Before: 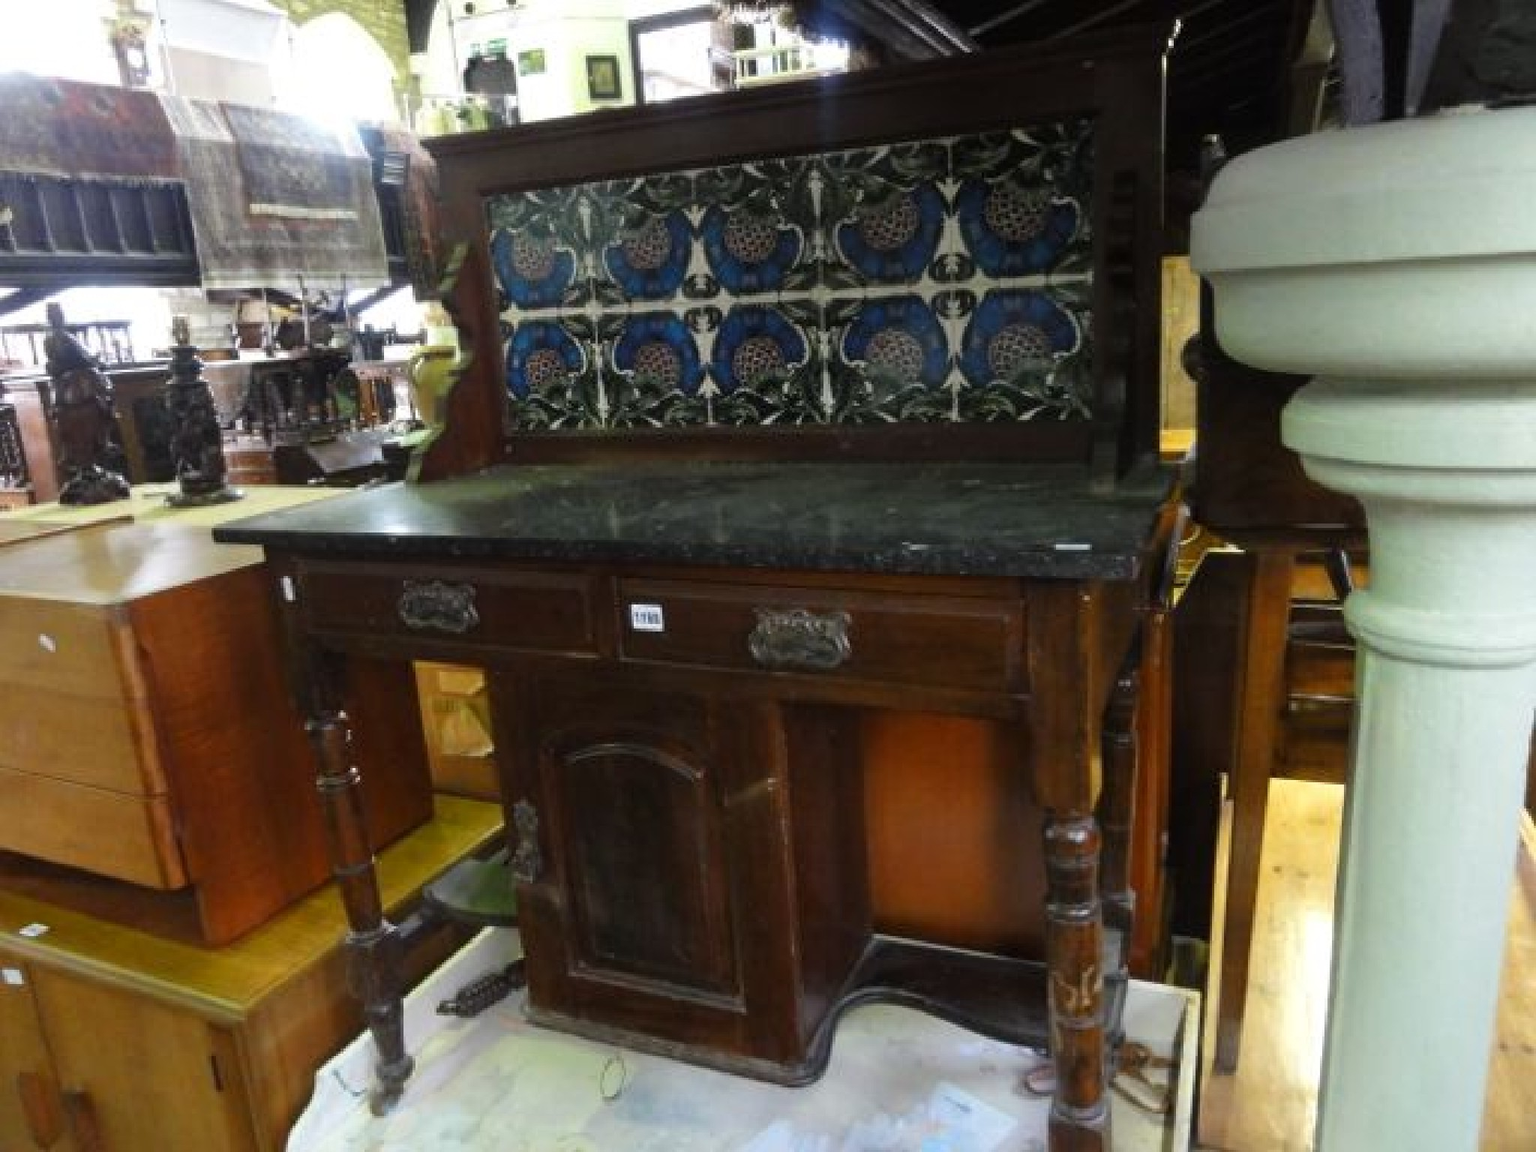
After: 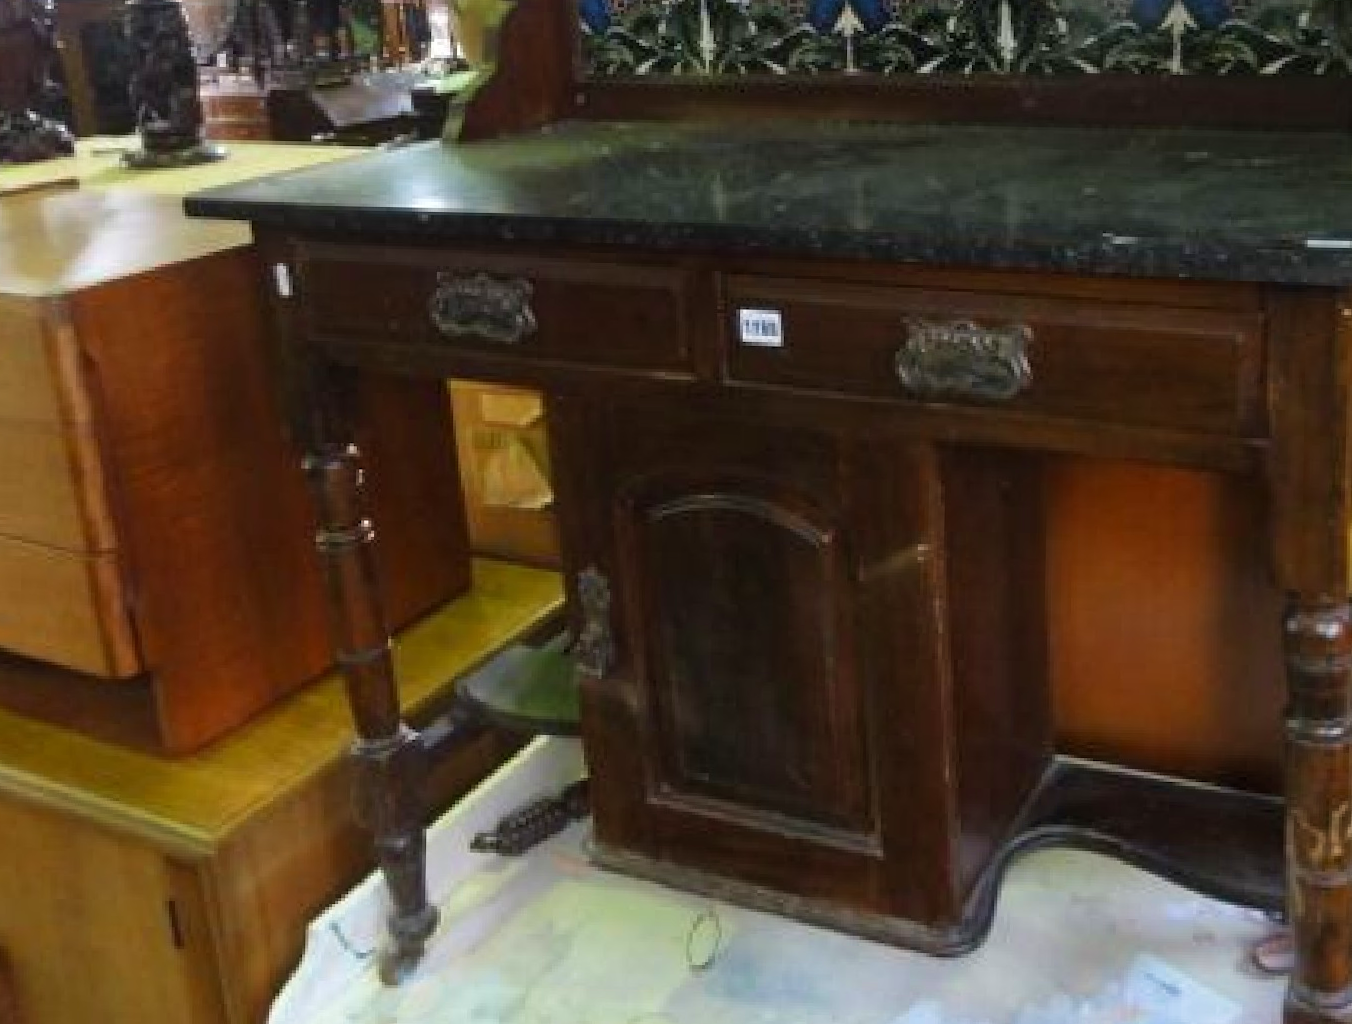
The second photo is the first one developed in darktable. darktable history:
crop and rotate: angle -1.07°, left 3.835%, top 31.679%, right 28.47%
velvia: on, module defaults
